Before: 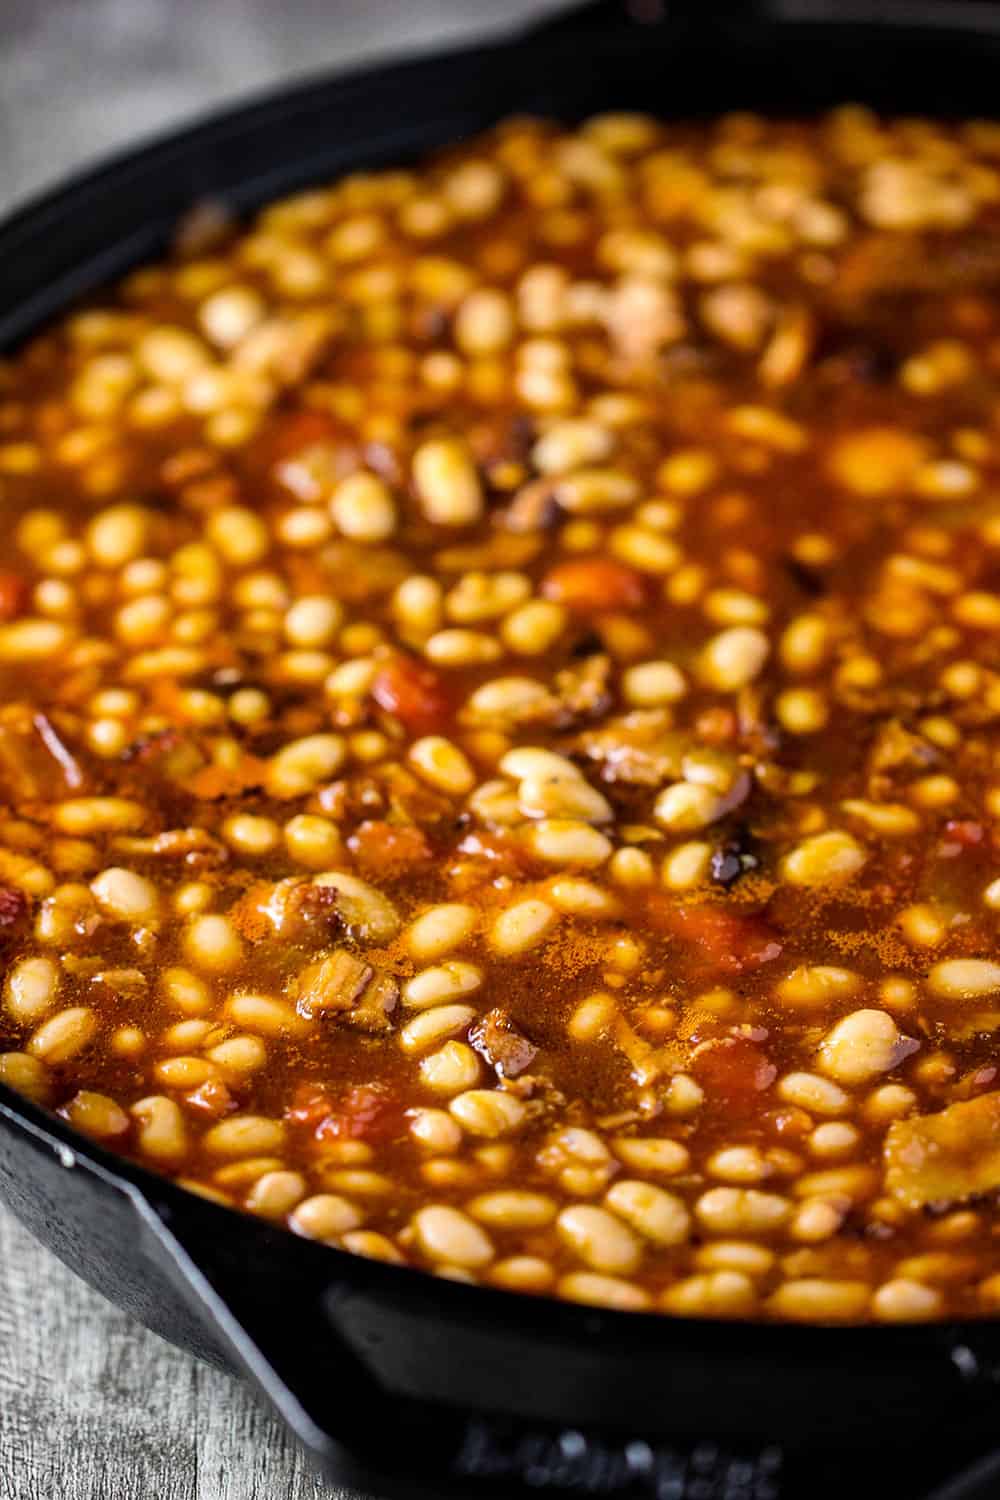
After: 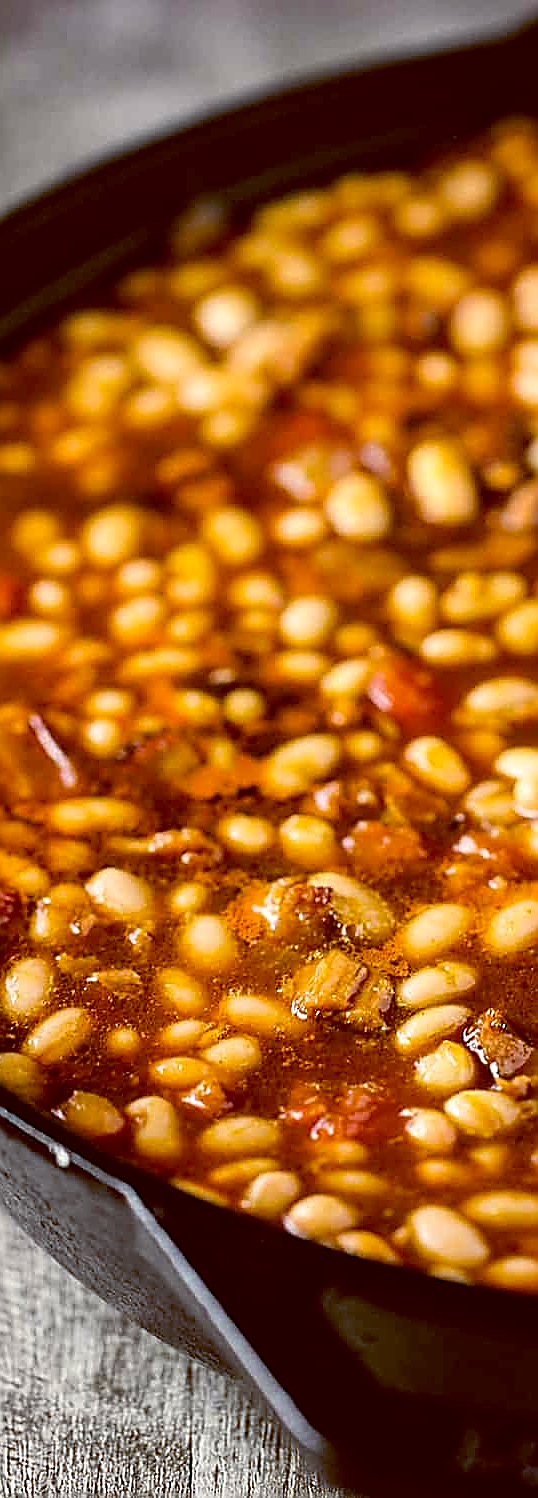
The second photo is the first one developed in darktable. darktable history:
crop: left 0.587%, right 45.588%, bottom 0.086%
sharpen: radius 1.685, amount 1.294
color balance: lift [1, 1.015, 1.004, 0.985], gamma [1, 0.958, 0.971, 1.042], gain [1, 0.956, 0.977, 1.044]
color calibration: x 0.329, y 0.345, temperature 5633 K
